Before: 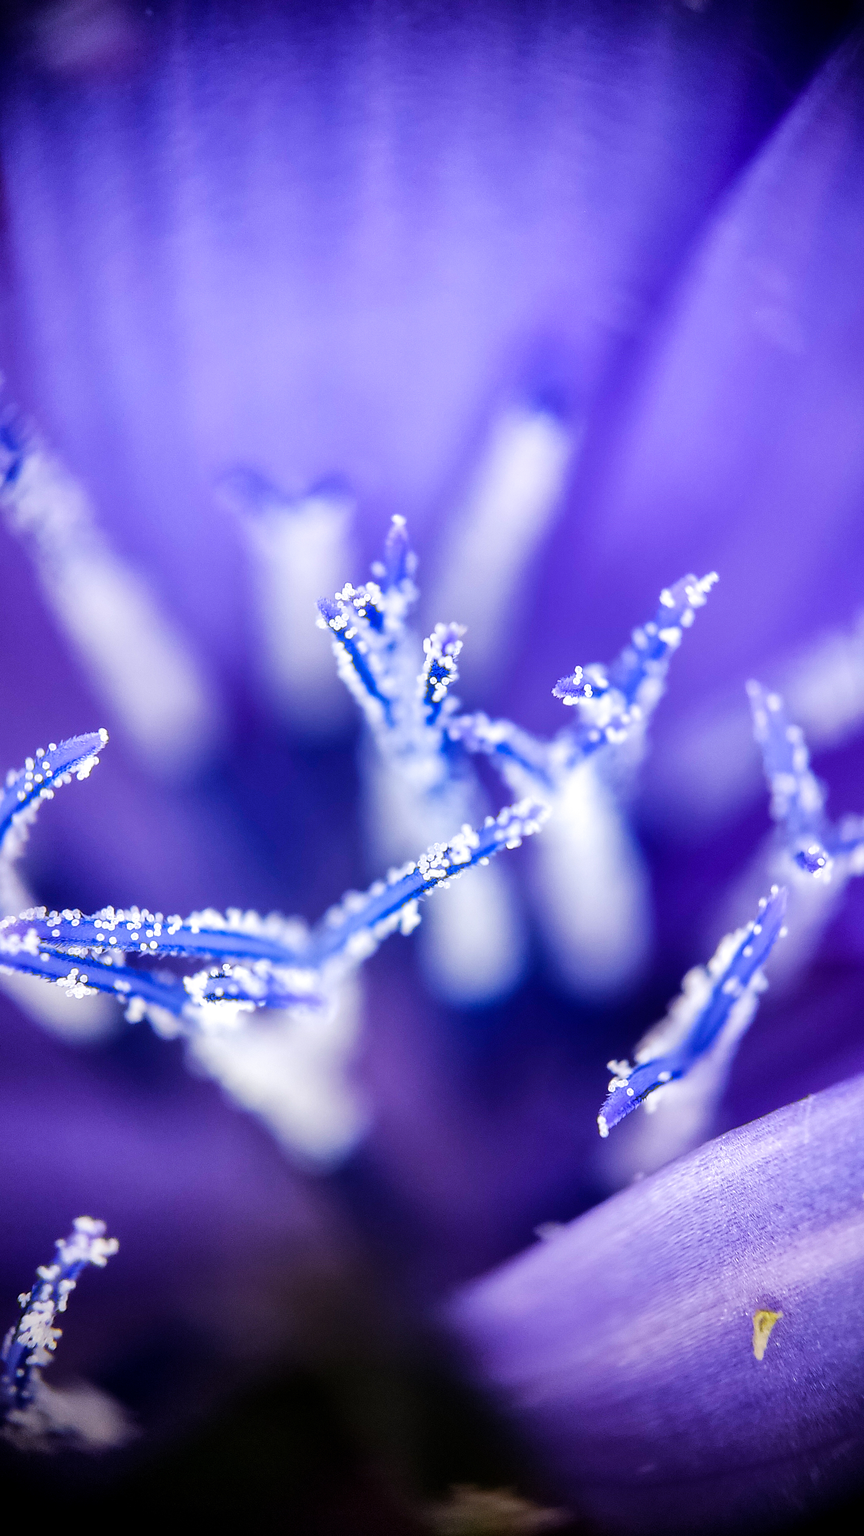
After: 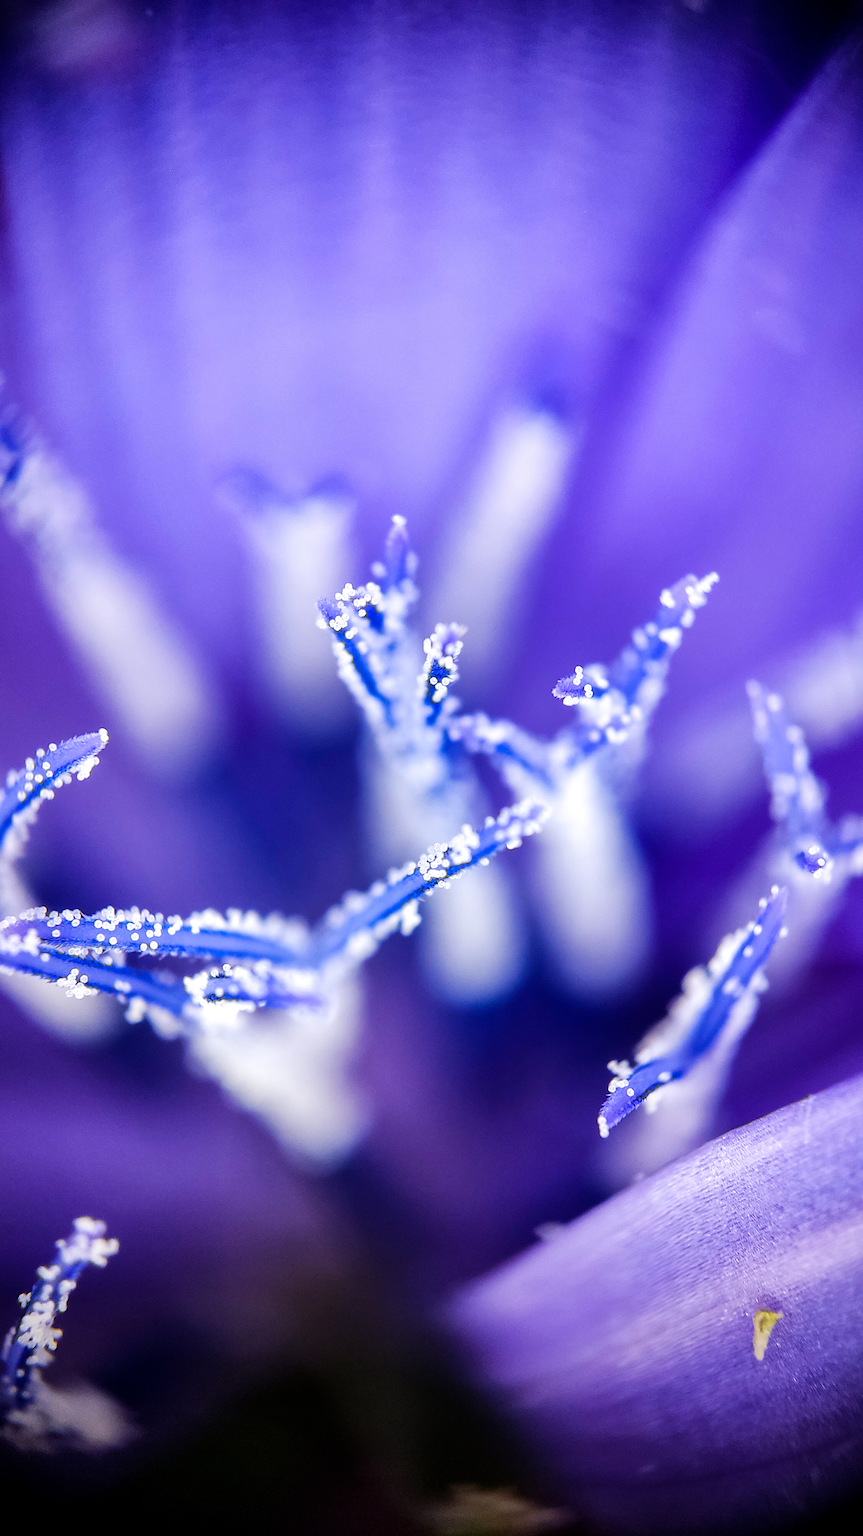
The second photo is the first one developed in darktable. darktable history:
color calibration: illuminant same as pipeline (D50), adaptation XYZ, x 0.346, y 0.358, temperature 5005.14 K
